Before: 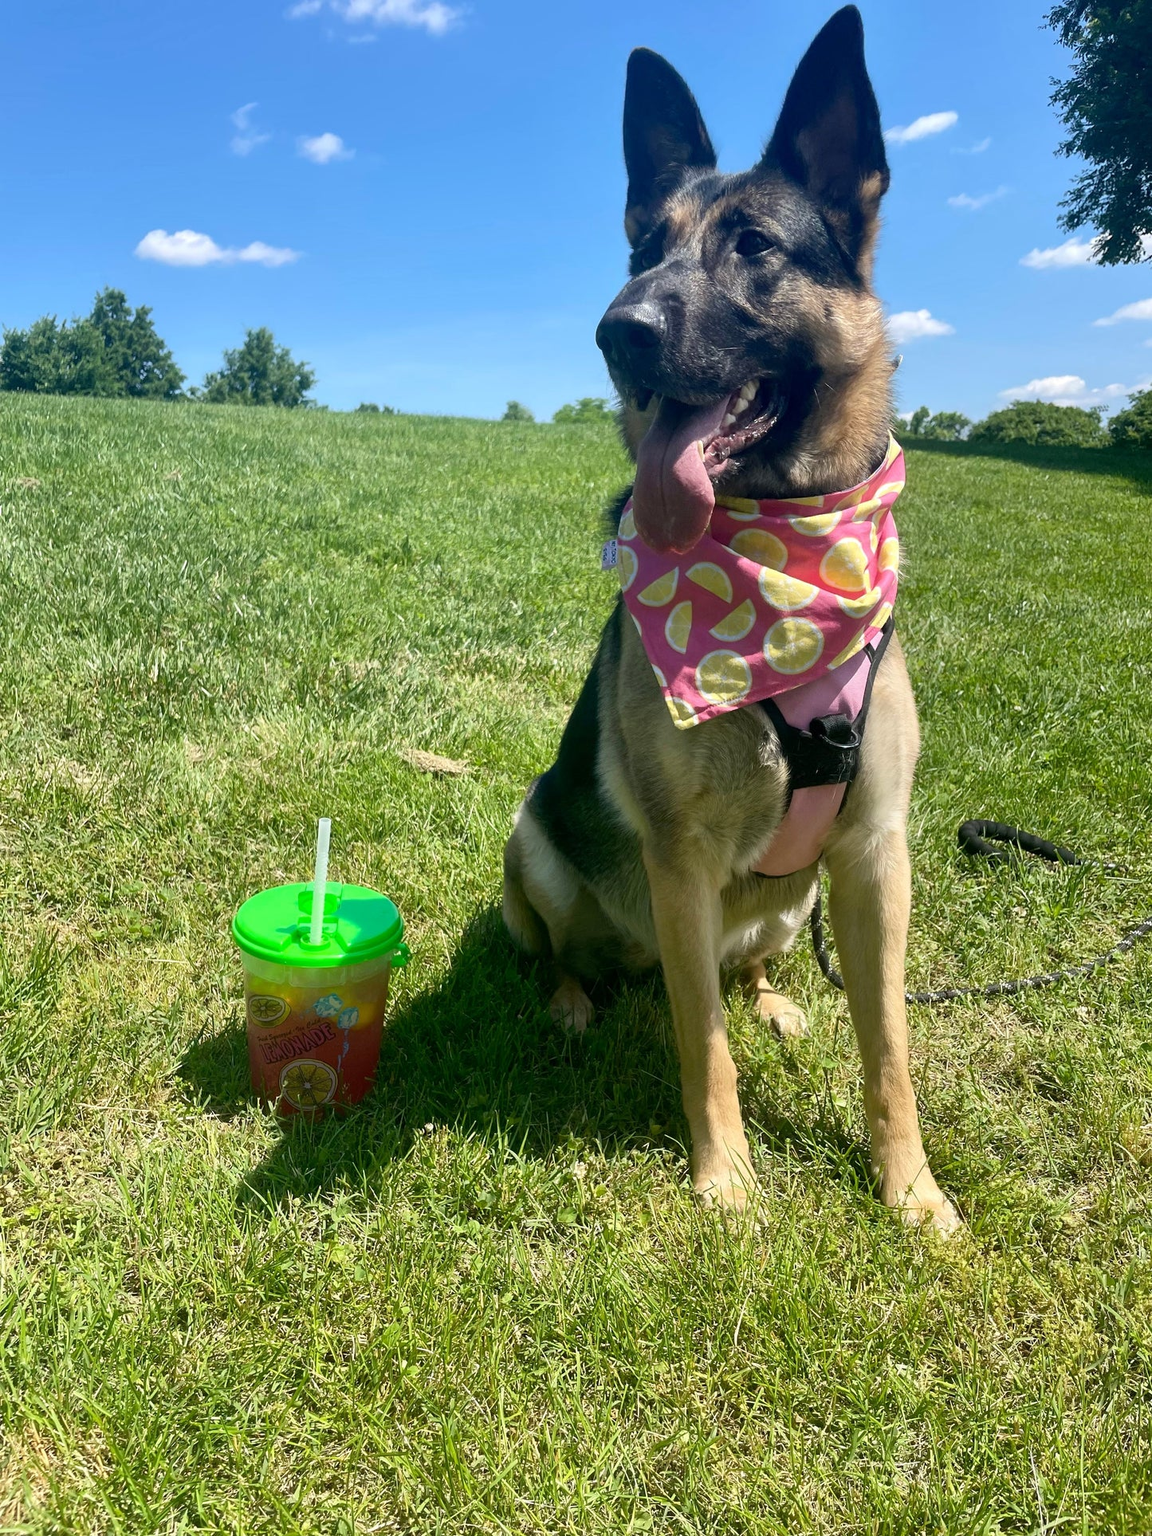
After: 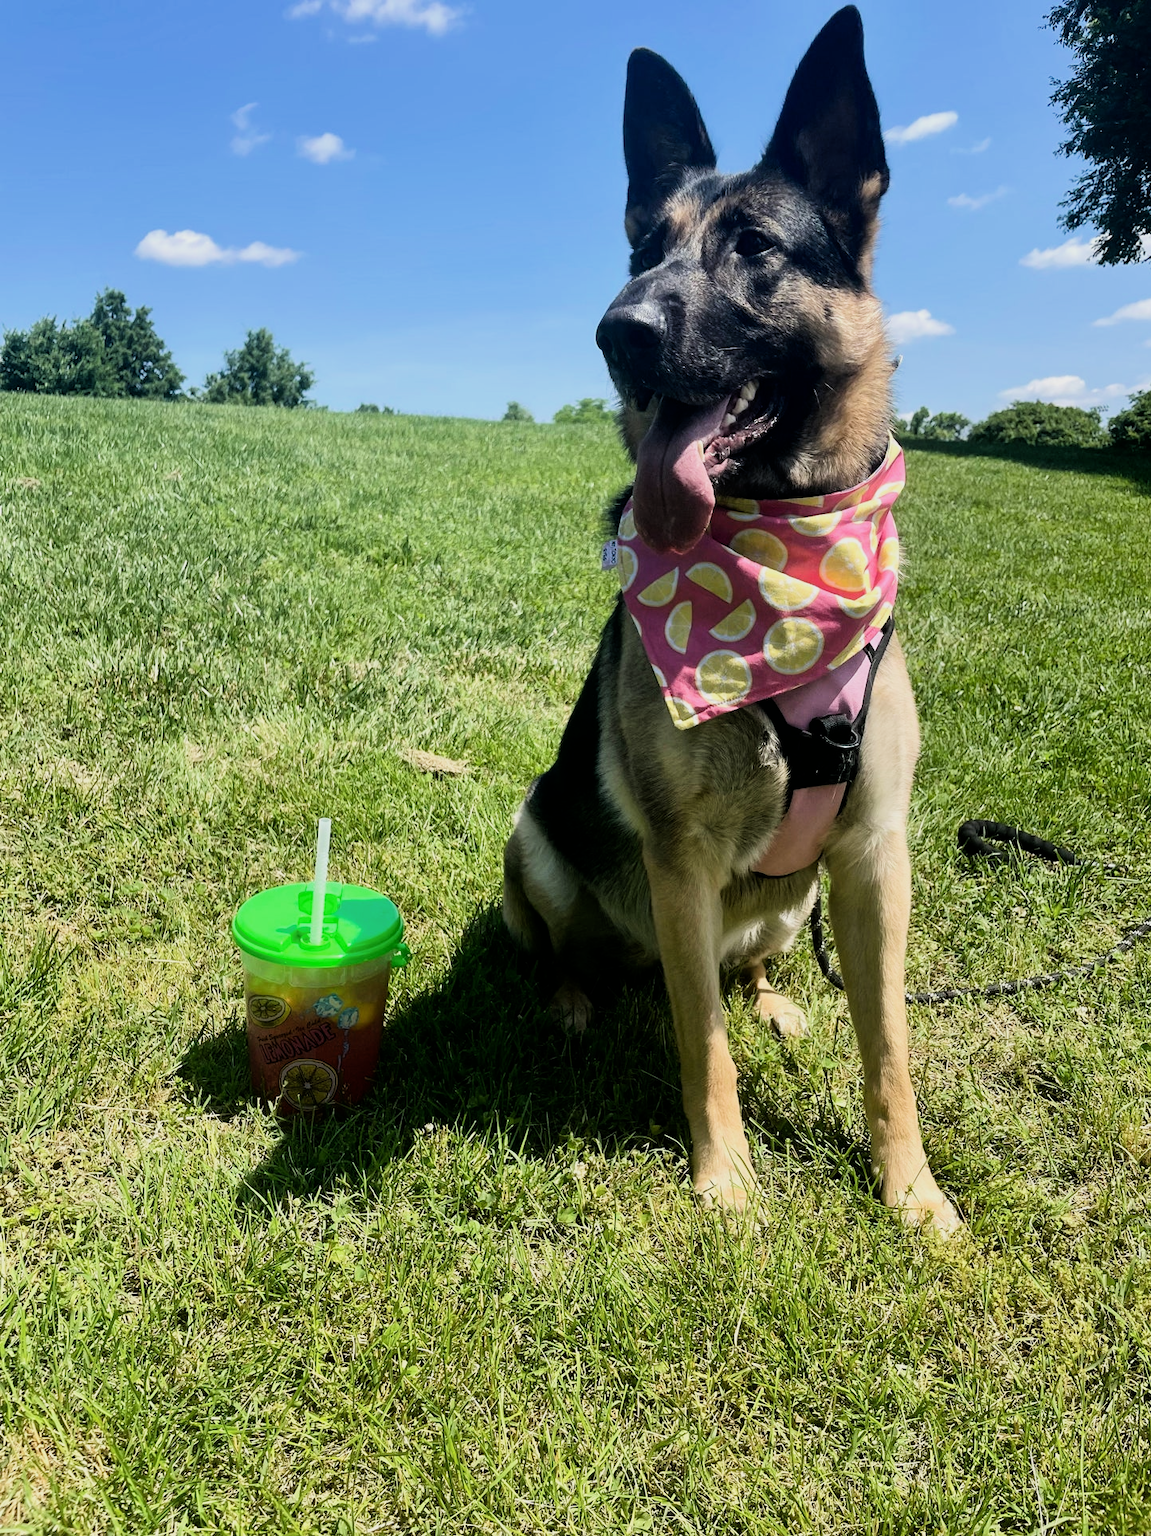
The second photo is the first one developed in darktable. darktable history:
filmic rgb: black relative exposure -8.02 EV, white relative exposure 4.01 EV, hardness 4.17, contrast 1.375
